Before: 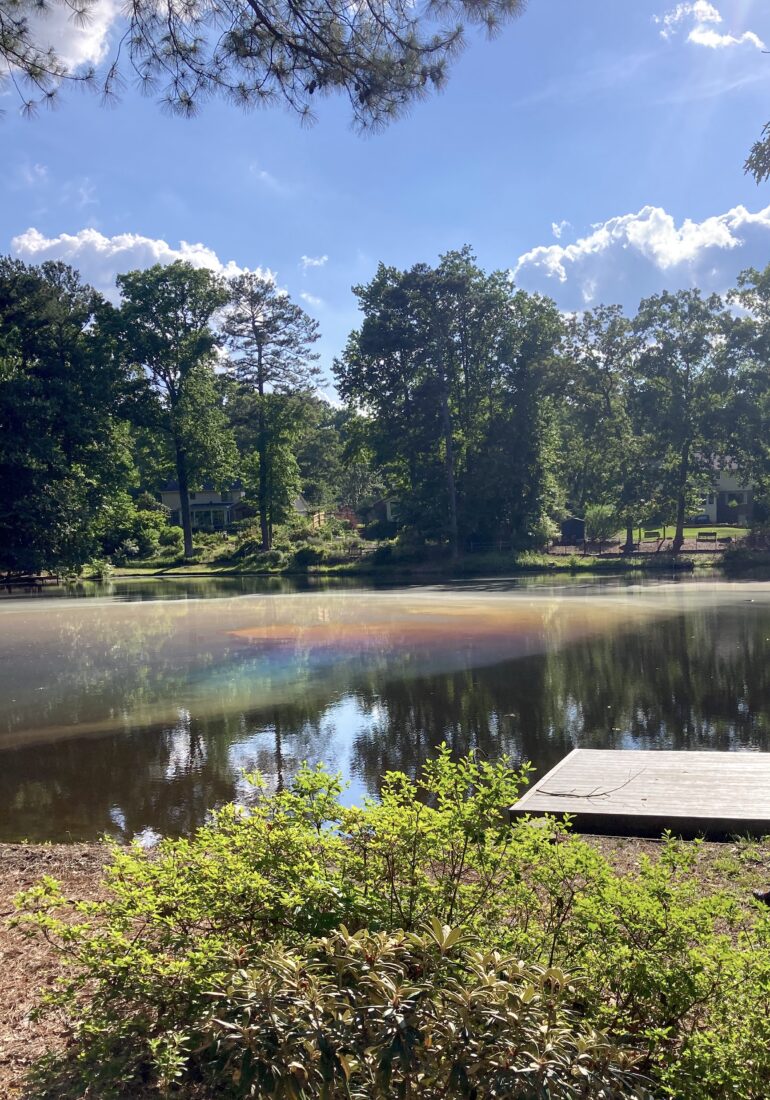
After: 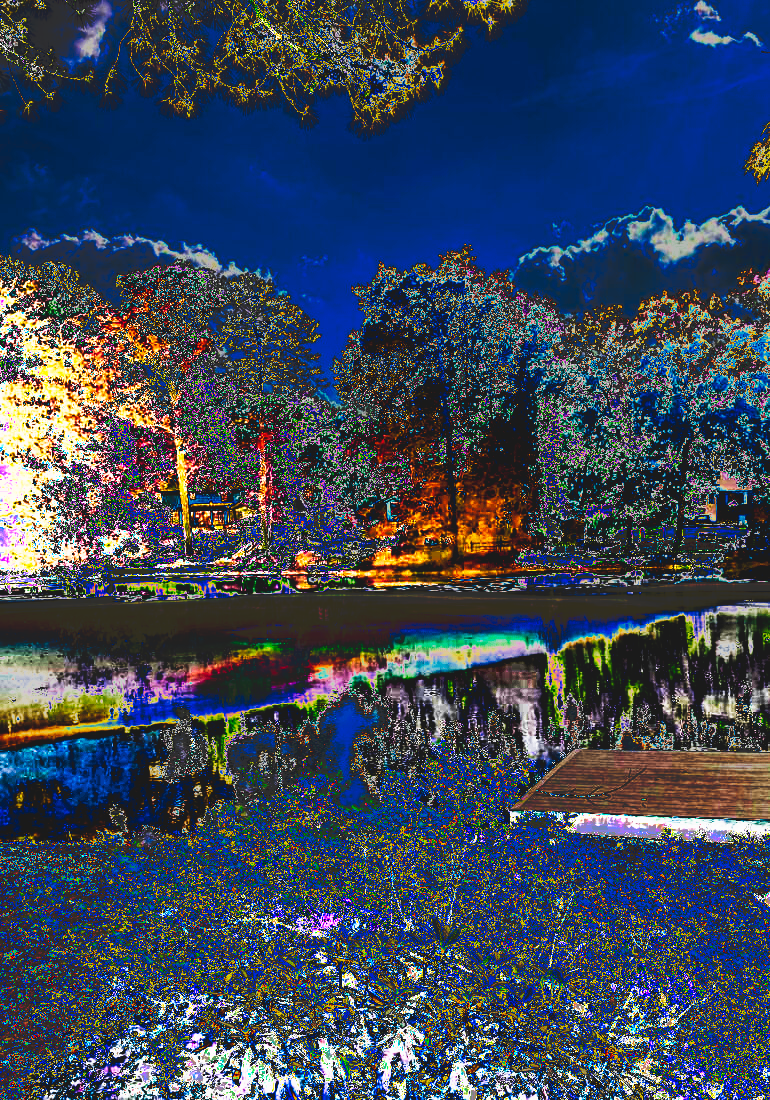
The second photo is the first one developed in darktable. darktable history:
filmic rgb: black relative exposure -5 EV, hardness 2.88, contrast 1.3
haze removal: compatibility mode true, adaptive false
exposure: black level correction 0, exposure 0.7 EV, compensate exposure bias true, compensate highlight preservation false
tone curve: curves: ch0 [(0, 0) (0.003, 0.99) (0.011, 0.983) (0.025, 0.934) (0.044, 0.719) (0.069, 0.382) (0.1, 0.204) (0.136, 0.093) (0.177, 0.094) (0.224, 0.093) (0.277, 0.098) (0.335, 0.214) (0.399, 0.616) (0.468, 0.827) (0.543, 0.464) (0.623, 0.145) (0.709, 0.127) (0.801, 0.187) (0.898, 0.203) (1, 1)], preserve colors none
